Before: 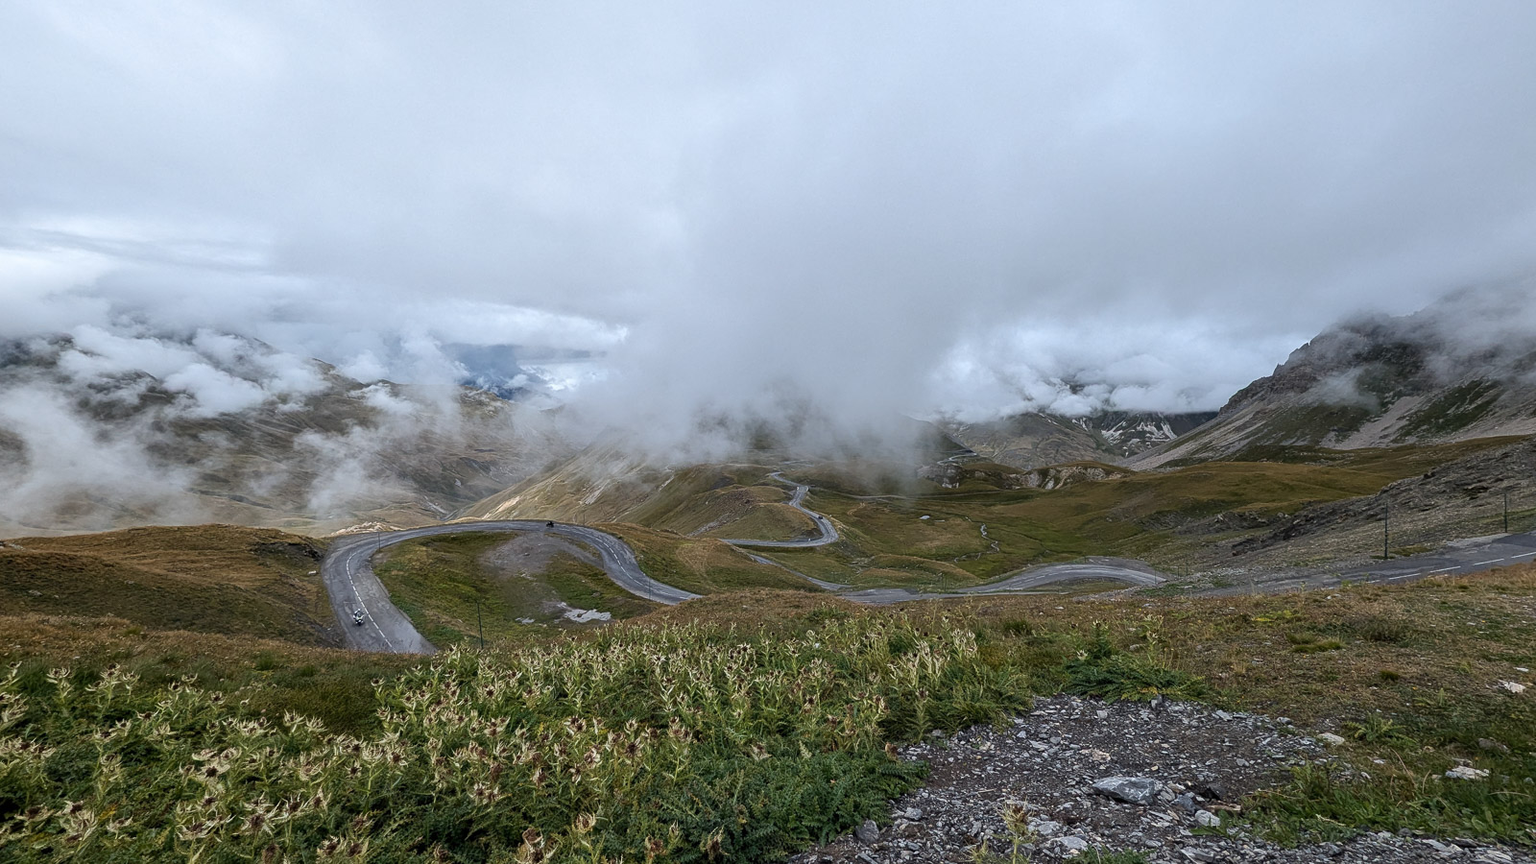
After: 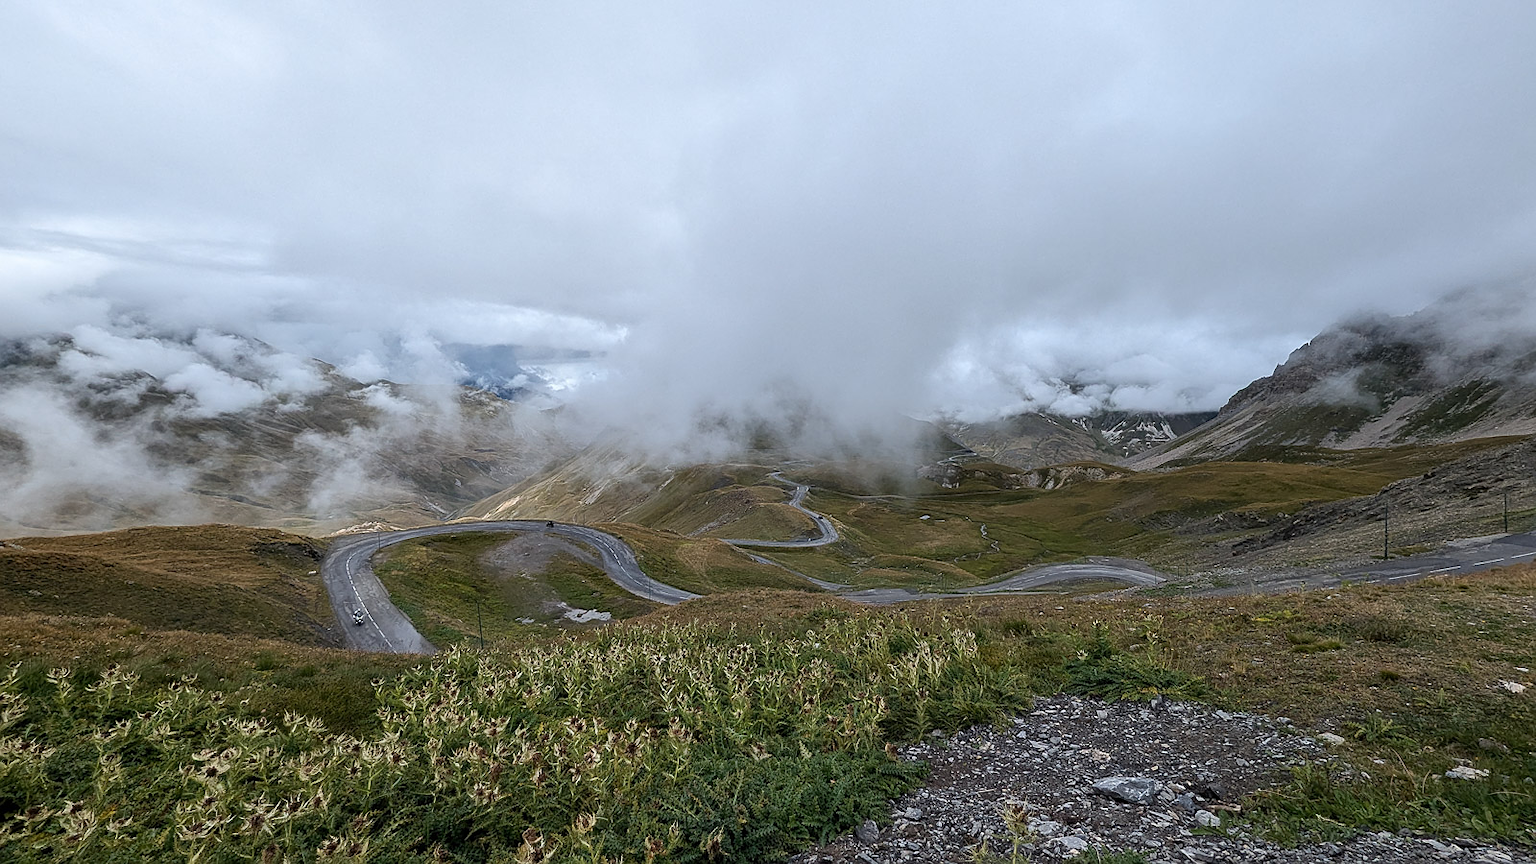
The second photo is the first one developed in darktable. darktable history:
white balance: red 1, blue 1
sharpen: radius 1
